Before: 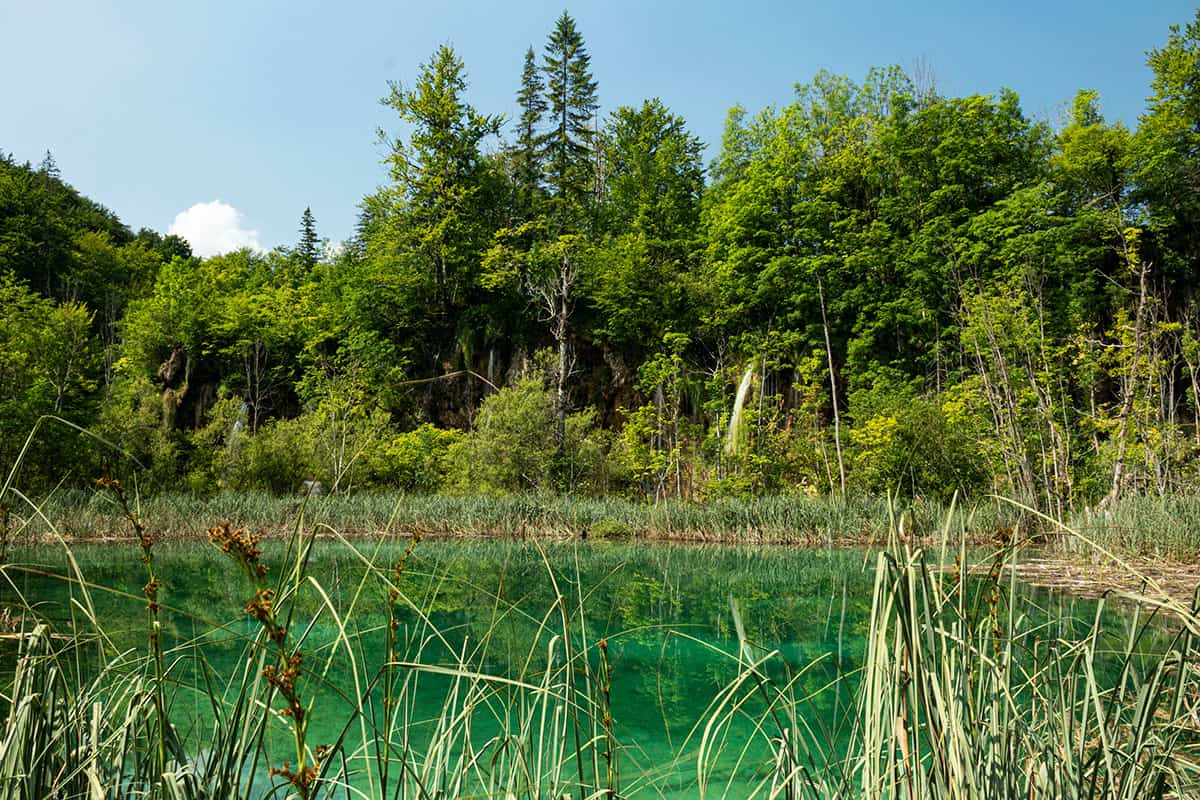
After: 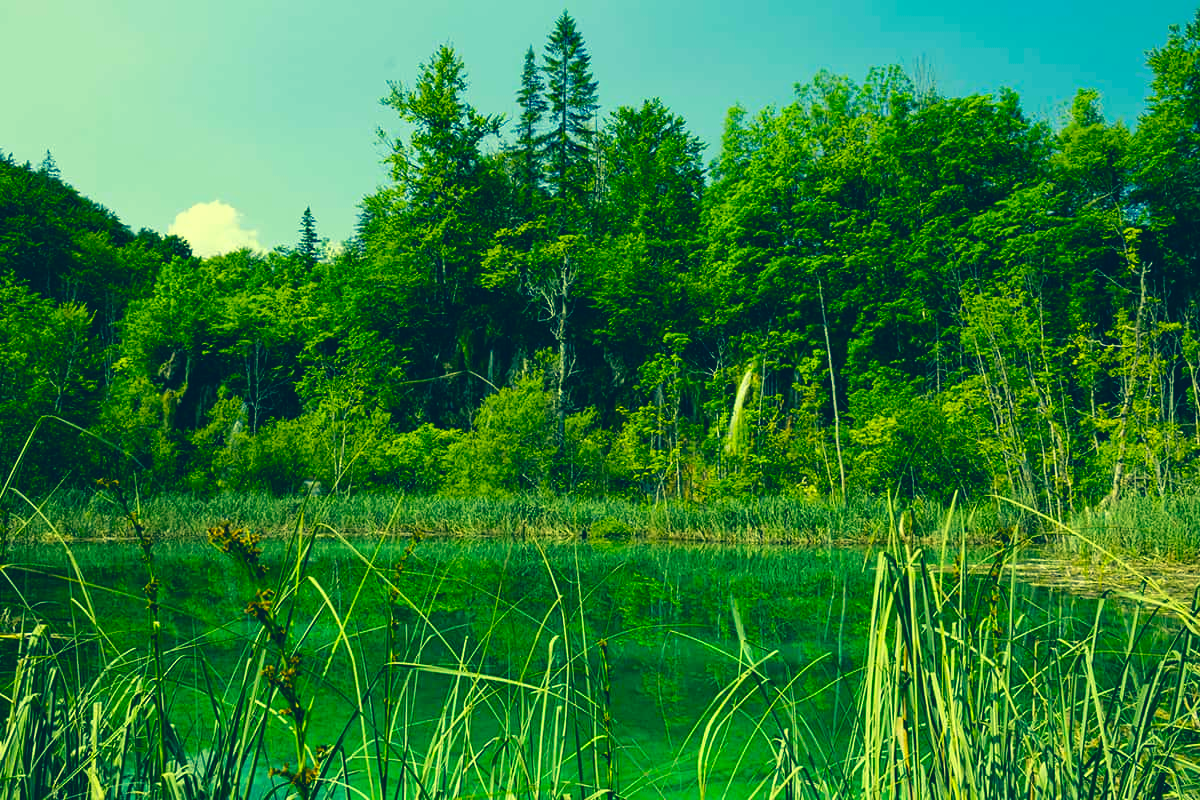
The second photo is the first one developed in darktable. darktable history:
color correction: highlights a* -15.46, highlights b* 39.72, shadows a* -39.48, shadows b* -26.55
color balance rgb: power › hue 71.92°, highlights gain › chroma 0.22%, highlights gain › hue 330.97°, perceptual saturation grading › global saturation 30.937%, global vibrance 9.424%
